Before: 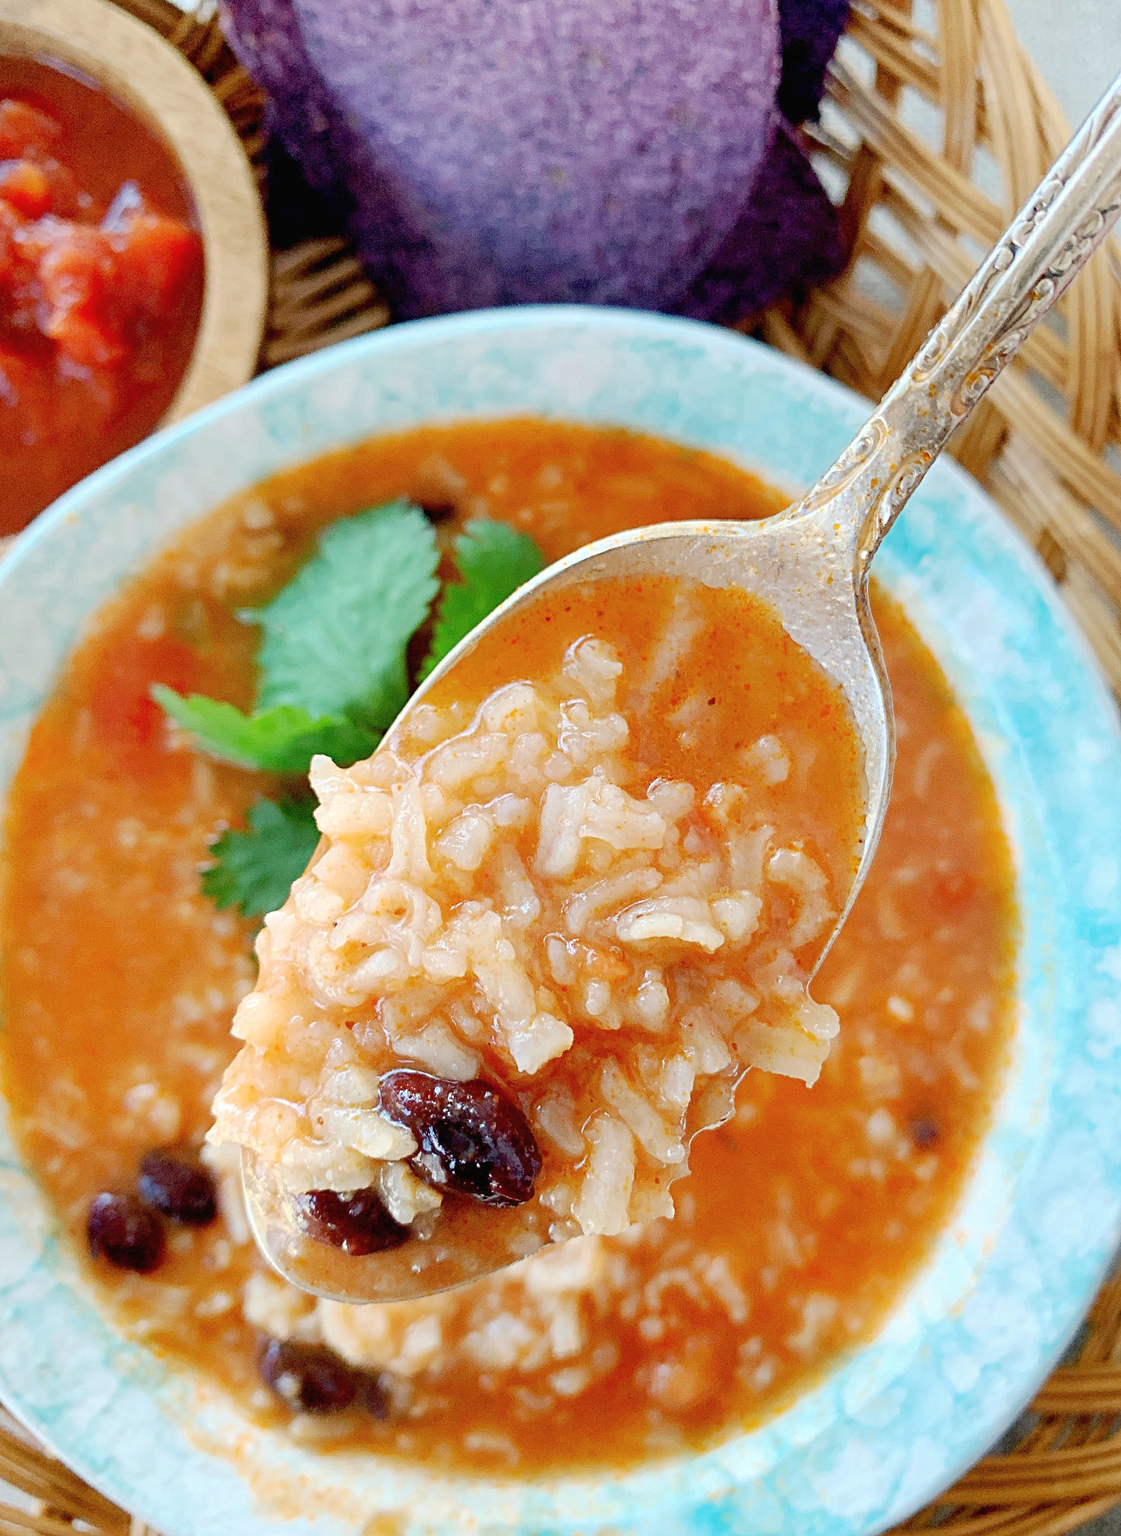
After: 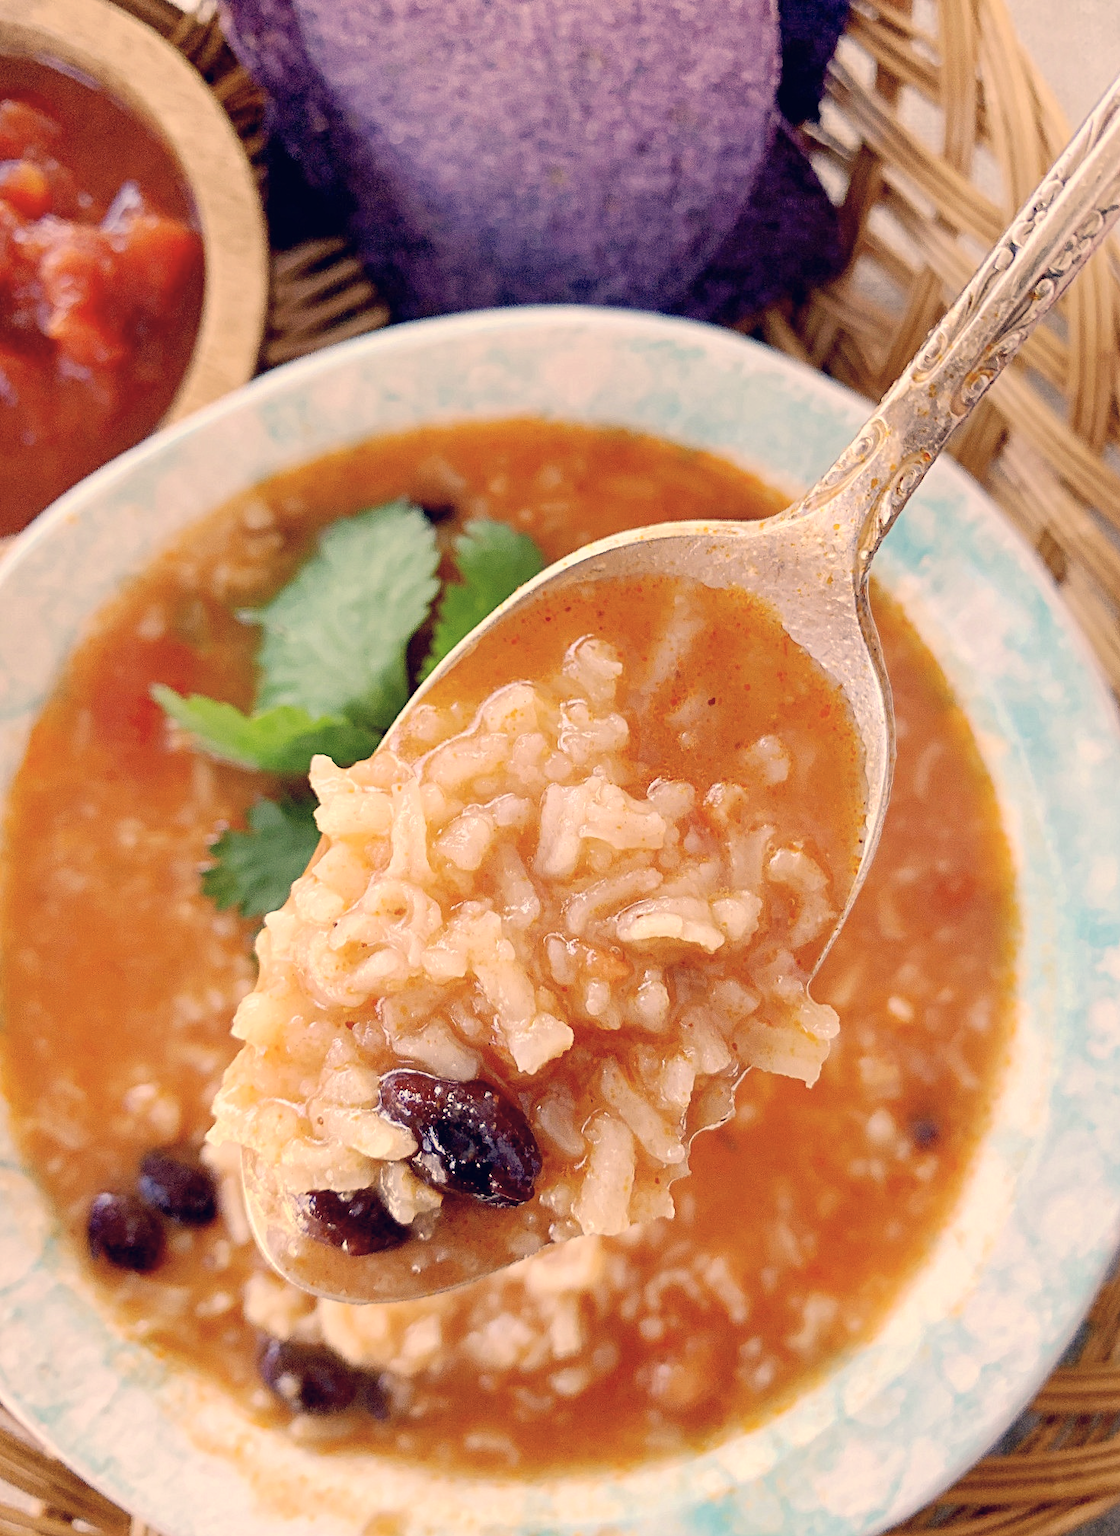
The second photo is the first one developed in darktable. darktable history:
color correction: highlights a* 20.04, highlights b* 27.5, shadows a* 3.34, shadows b* -16.89, saturation 0.753
tone equalizer: on, module defaults
